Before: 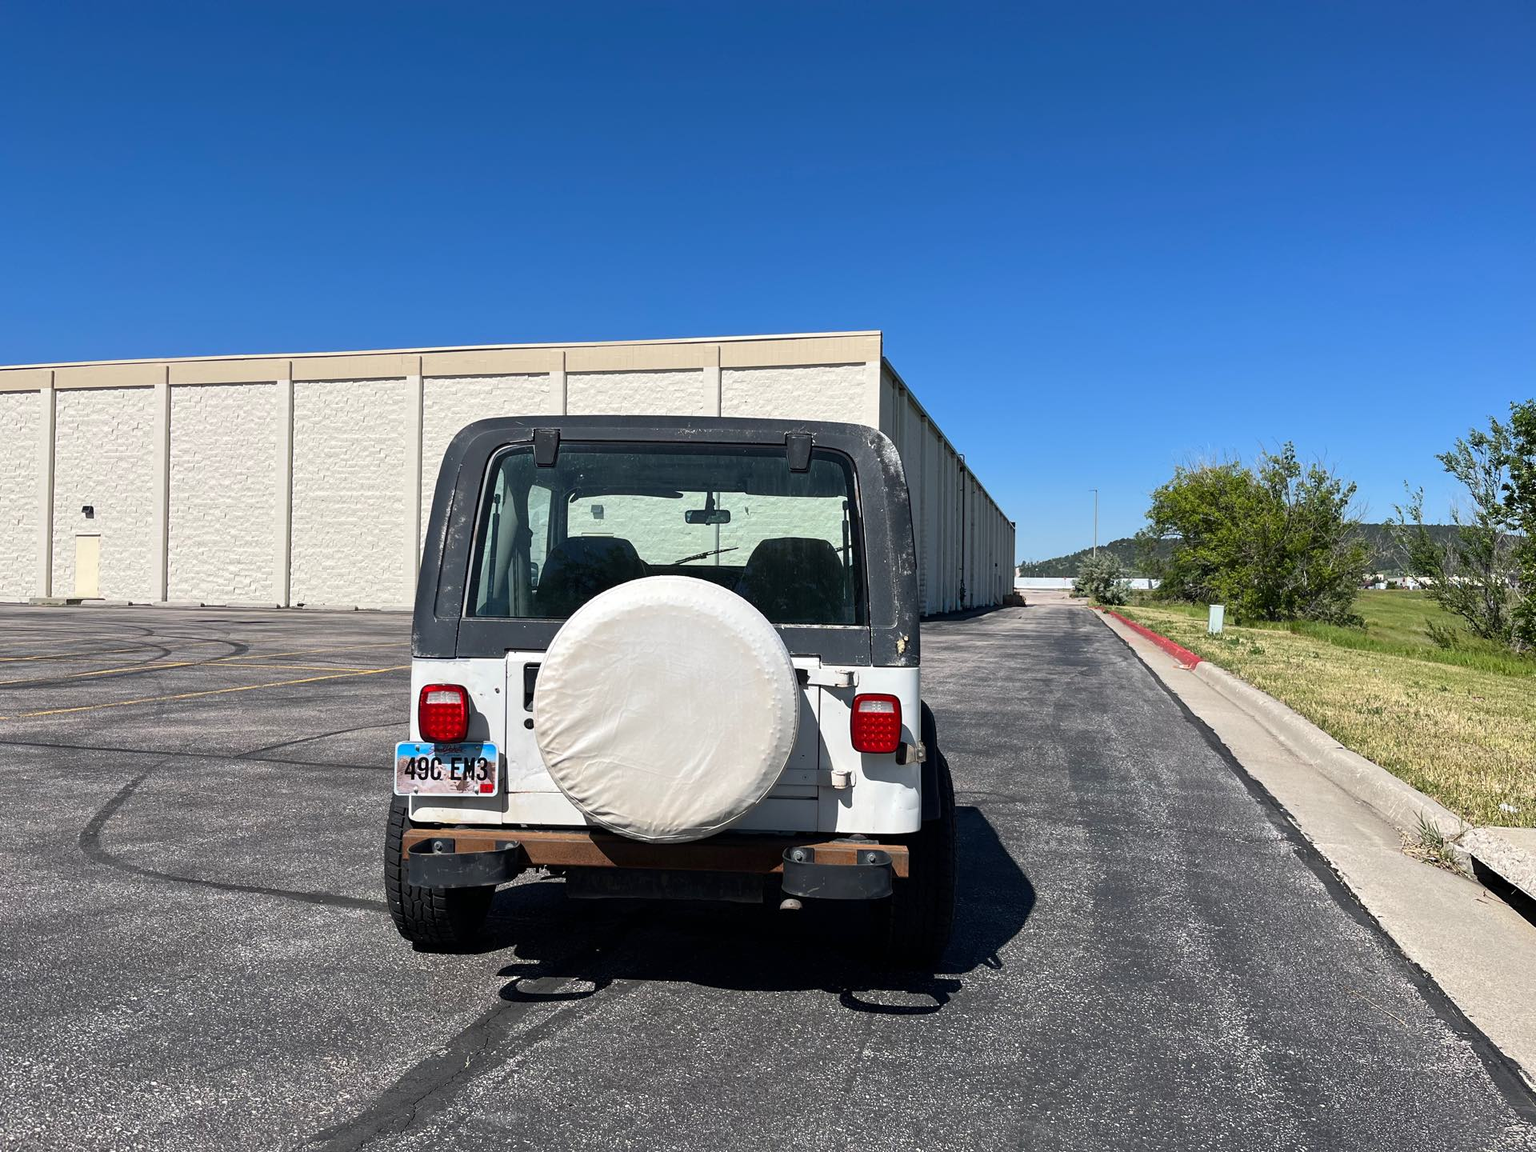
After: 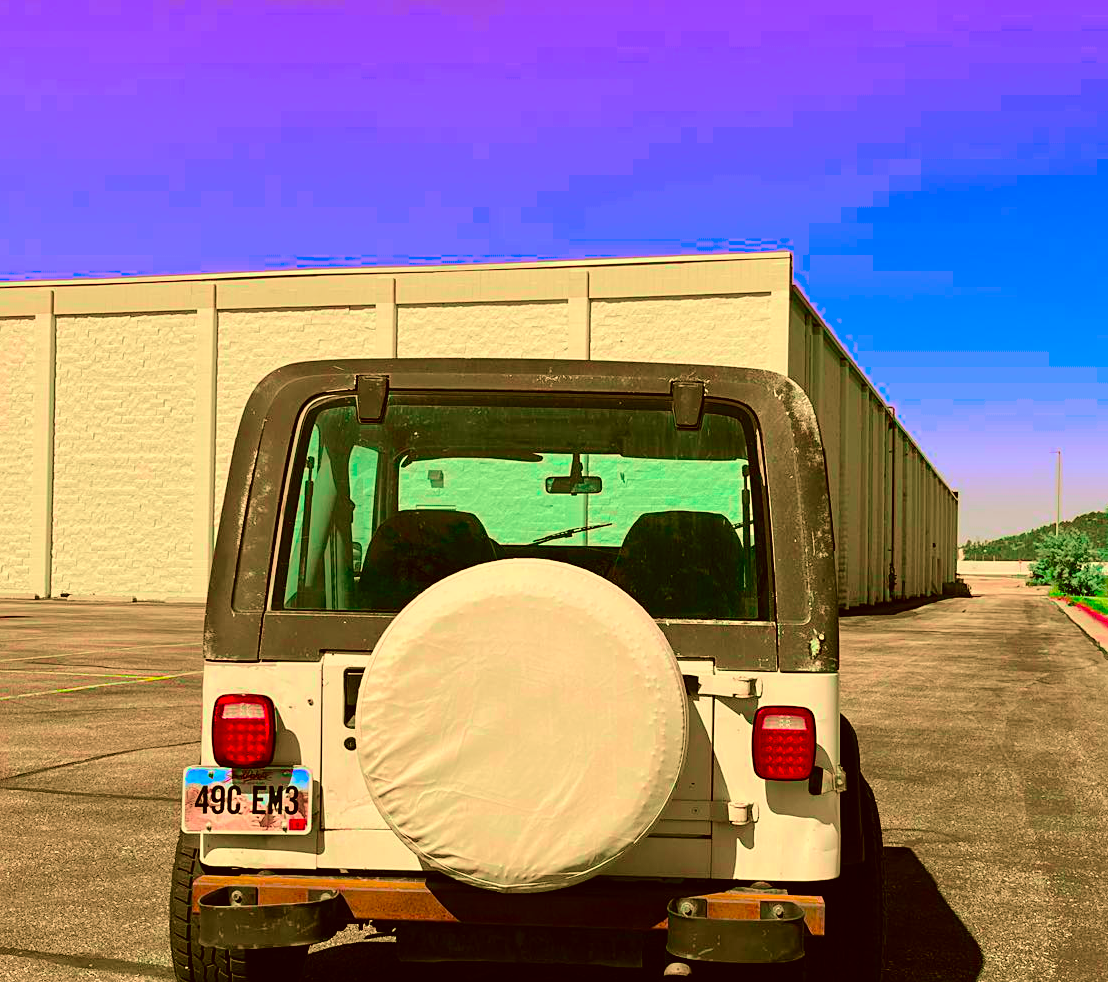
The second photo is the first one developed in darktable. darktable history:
color correction: highlights a* 10.44, highlights b* 30.04, shadows a* 2.73, shadows b* 17.51, saturation 1.72
tone curve: curves: ch0 [(0, 0) (0.402, 0.473) (0.673, 0.68) (0.899, 0.832) (0.999, 0.903)]; ch1 [(0, 0) (0.379, 0.262) (0.464, 0.425) (0.498, 0.49) (0.507, 0.5) (0.53, 0.532) (0.582, 0.583) (0.68, 0.672) (0.791, 0.748) (1, 0.896)]; ch2 [(0, 0) (0.199, 0.414) (0.438, 0.49) (0.496, 0.501) (0.515, 0.546) (0.577, 0.605) (0.632, 0.649) (0.717, 0.727) (0.845, 0.855) (0.998, 0.977)], color space Lab, independent channels, preserve colors none
tone equalizer: -8 EV -0.417 EV, -7 EV -0.389 EV, -6 EV -0.333 EV, -5 EV -0.222 EV, -3 EV 0.222 EV, -2 EV 0.333 EV, -1 EV 0.389 EV, +0 EV 0.417 EV, edges refinement/feathering 500, mask exposure compensation -1.57 EV, preserve details no
crop: left 16.202%, top 11.208%, right 26.045%, bottom 20.557%
sharpen: amount 0.2
white balance: red 0.871, blue 1.249
color balance rgb: linear chroma grading › global chroma 15%, perceptual saturation grading › global saturation 30%
